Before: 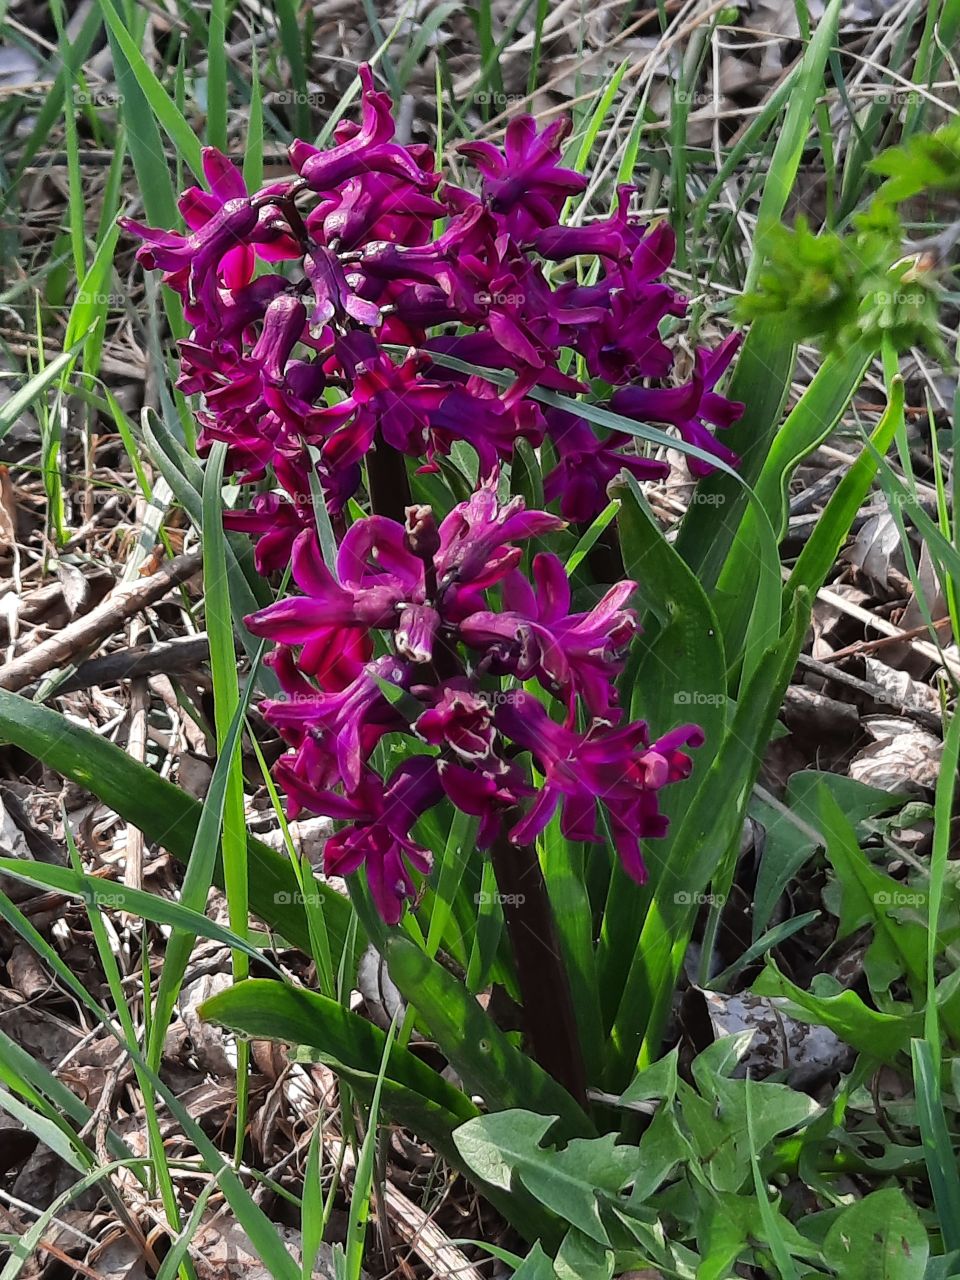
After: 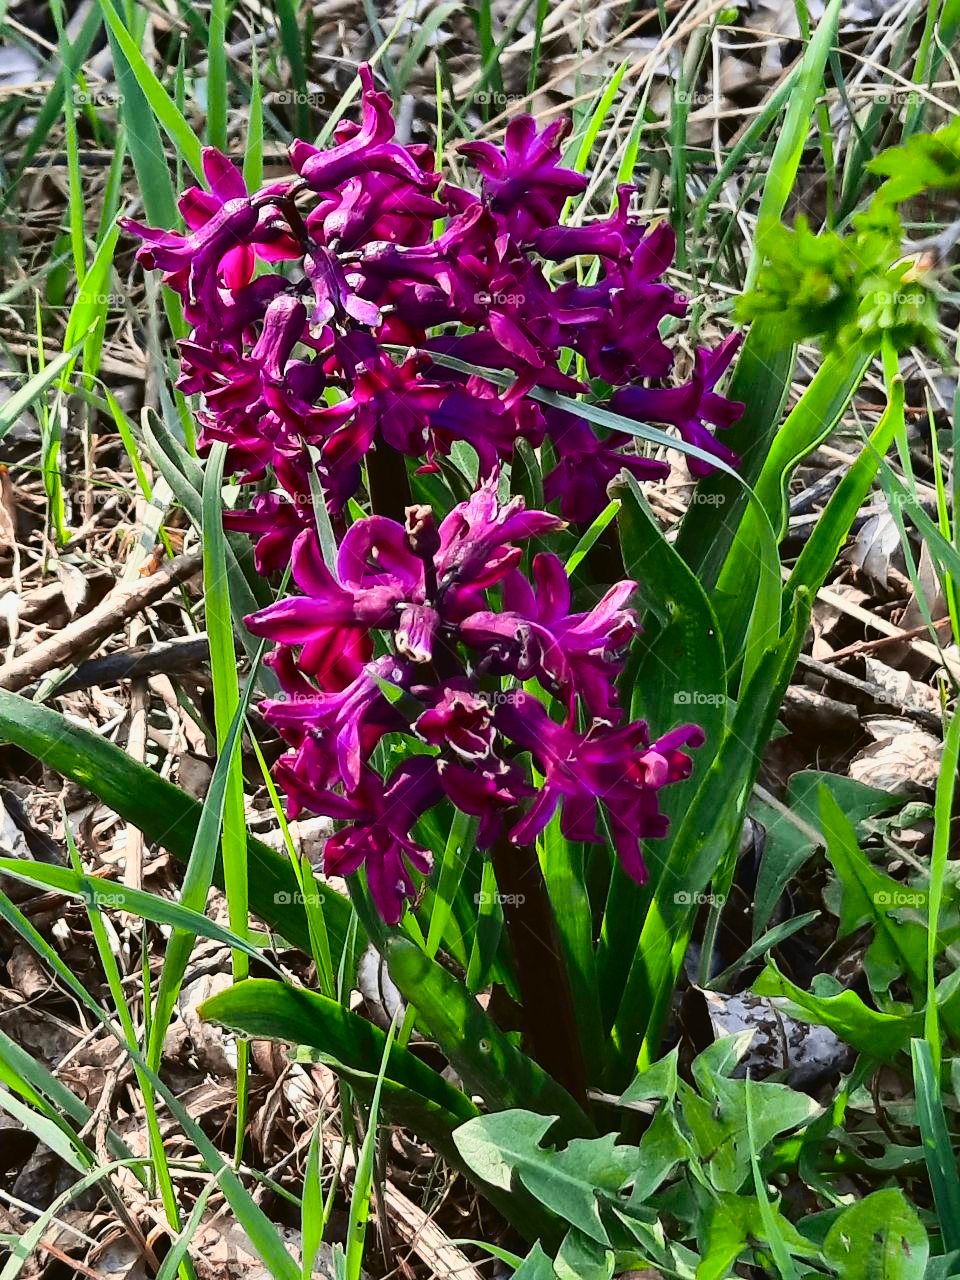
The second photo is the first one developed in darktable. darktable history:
tone curve: curves: ch0 [(0.003, 0.023) (0.071, 0.052) (0.236, 0.197) (0.466, 0.557) (0.625, 0.761) (0.783, 0.9) (0.994, 0.968)]; ch1 [(0, 0) (0.262, 0.227) (0.417, 0.386) (0.469, 0.467) (0.502, 0.498) (0.528, 0.53) (0.573, 0.579) (0.605, 0.621) (0.644, 0.671) (0.686, 0.728) (0.994, 0.987)]; ch2 [(0, 0) (0.262, 0.188) (0.385, 0.353) (0.427, 0.424) (0.495, 0.493) (0.515, 0.54) (0.547, 0.561) (0.589, 0.613) (0.644, 0.748) (1, 1)], color space Lab, independent channels, preserve colors none
